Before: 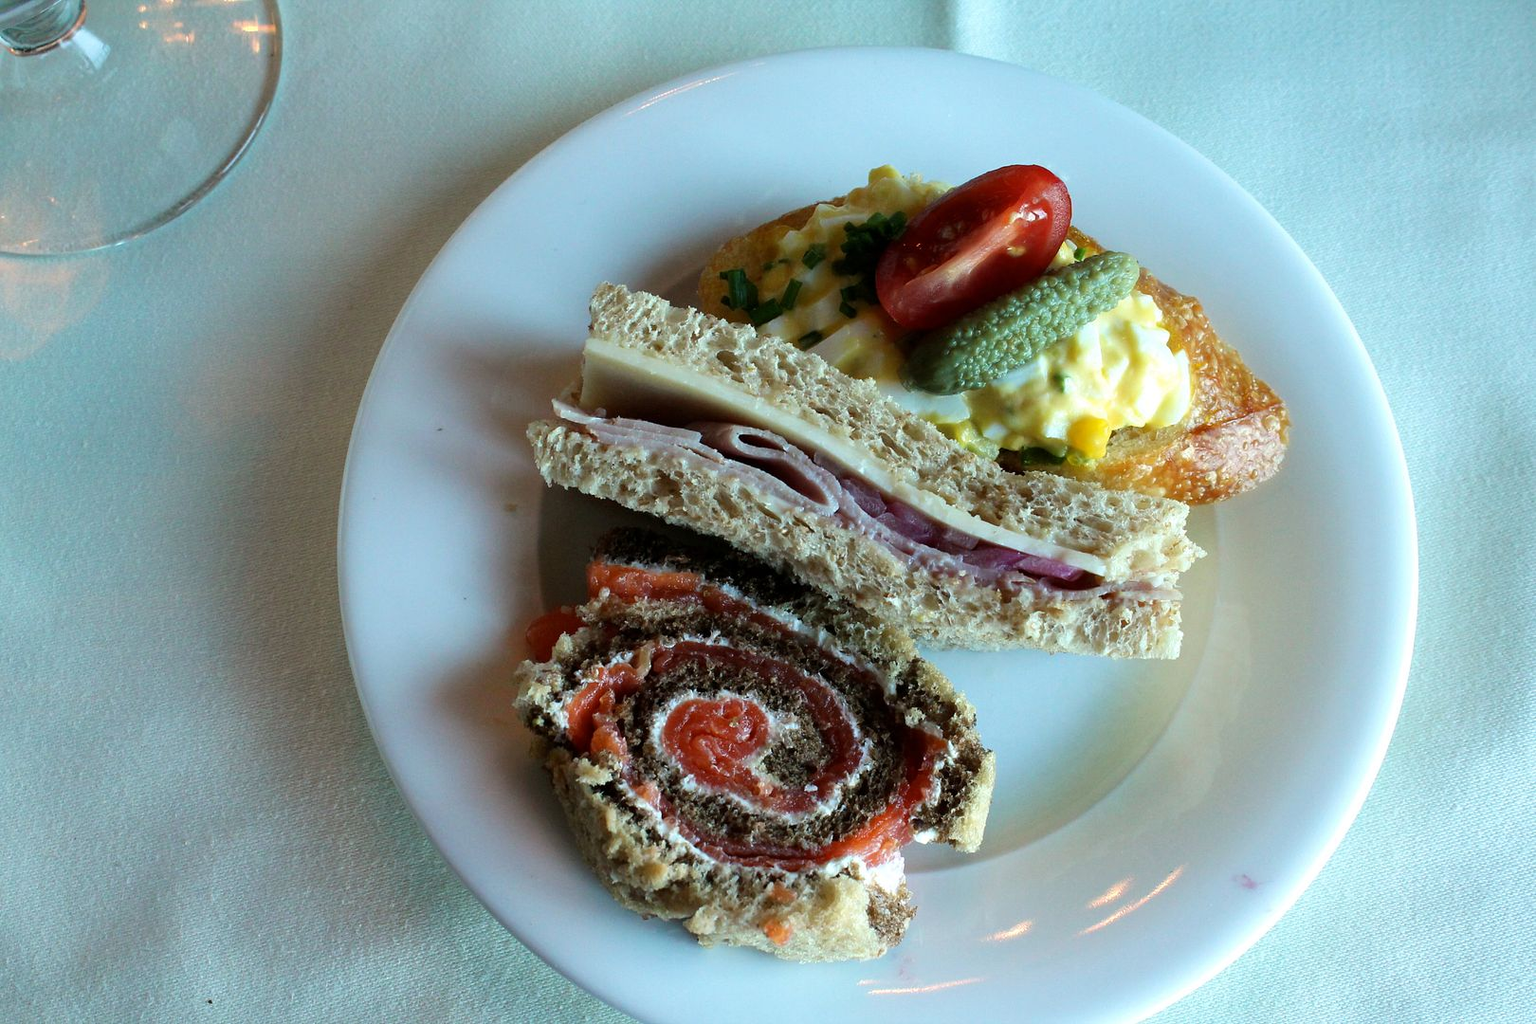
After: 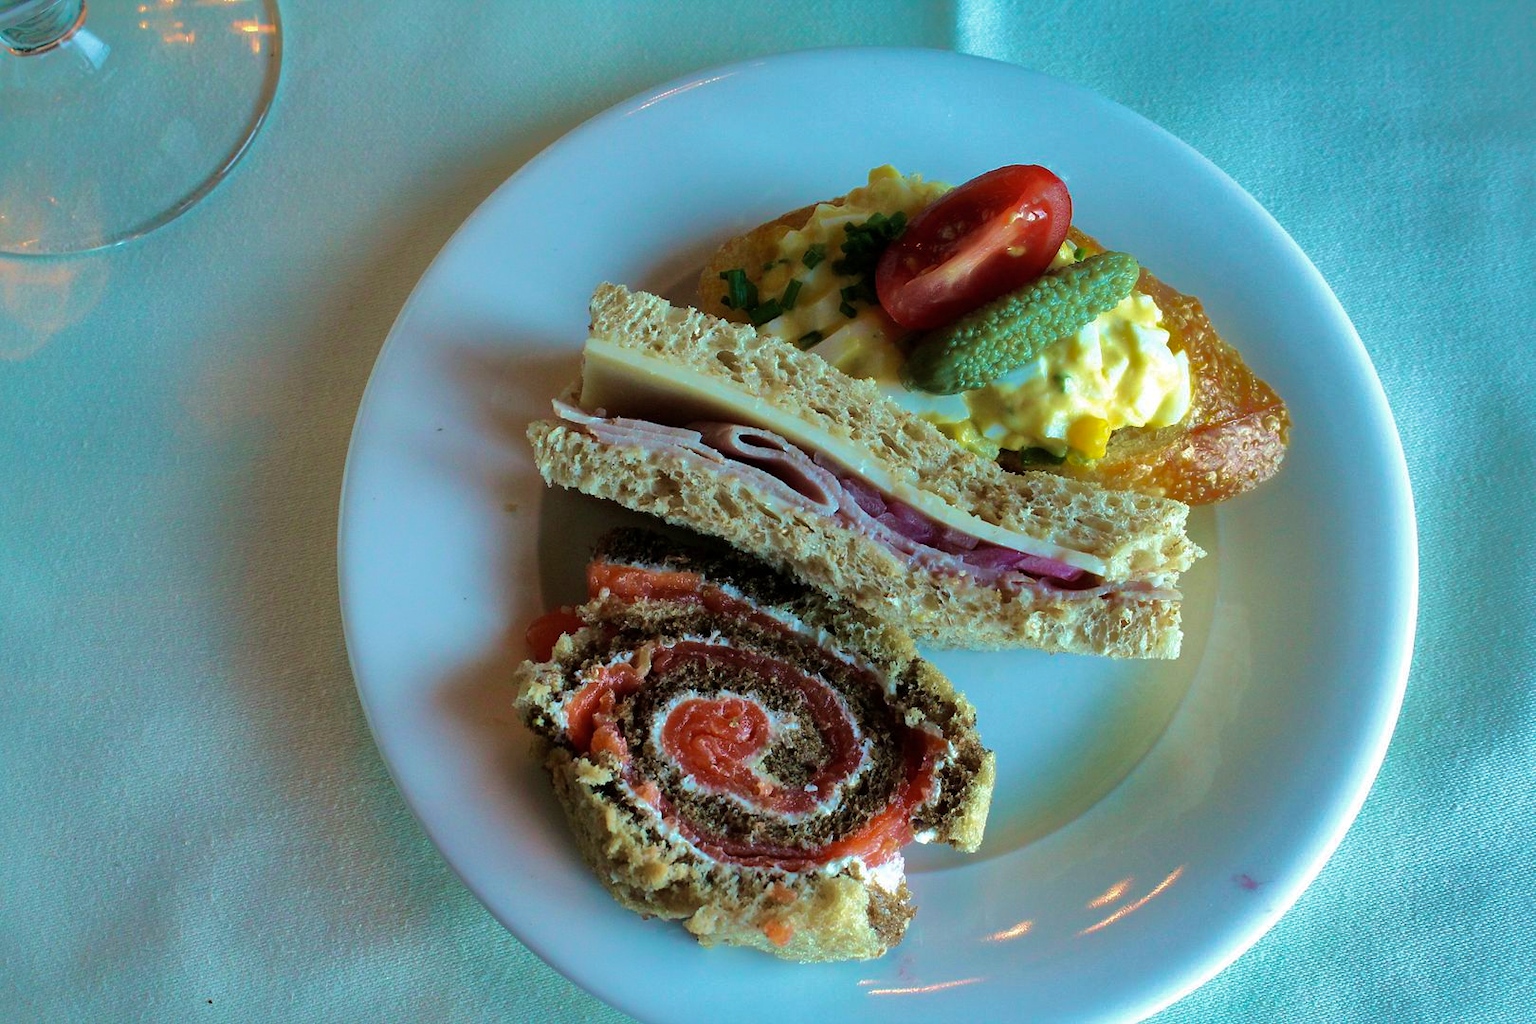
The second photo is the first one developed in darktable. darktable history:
velvia: strength 45%
shadows and highlights: shadows 25, highlights -70
